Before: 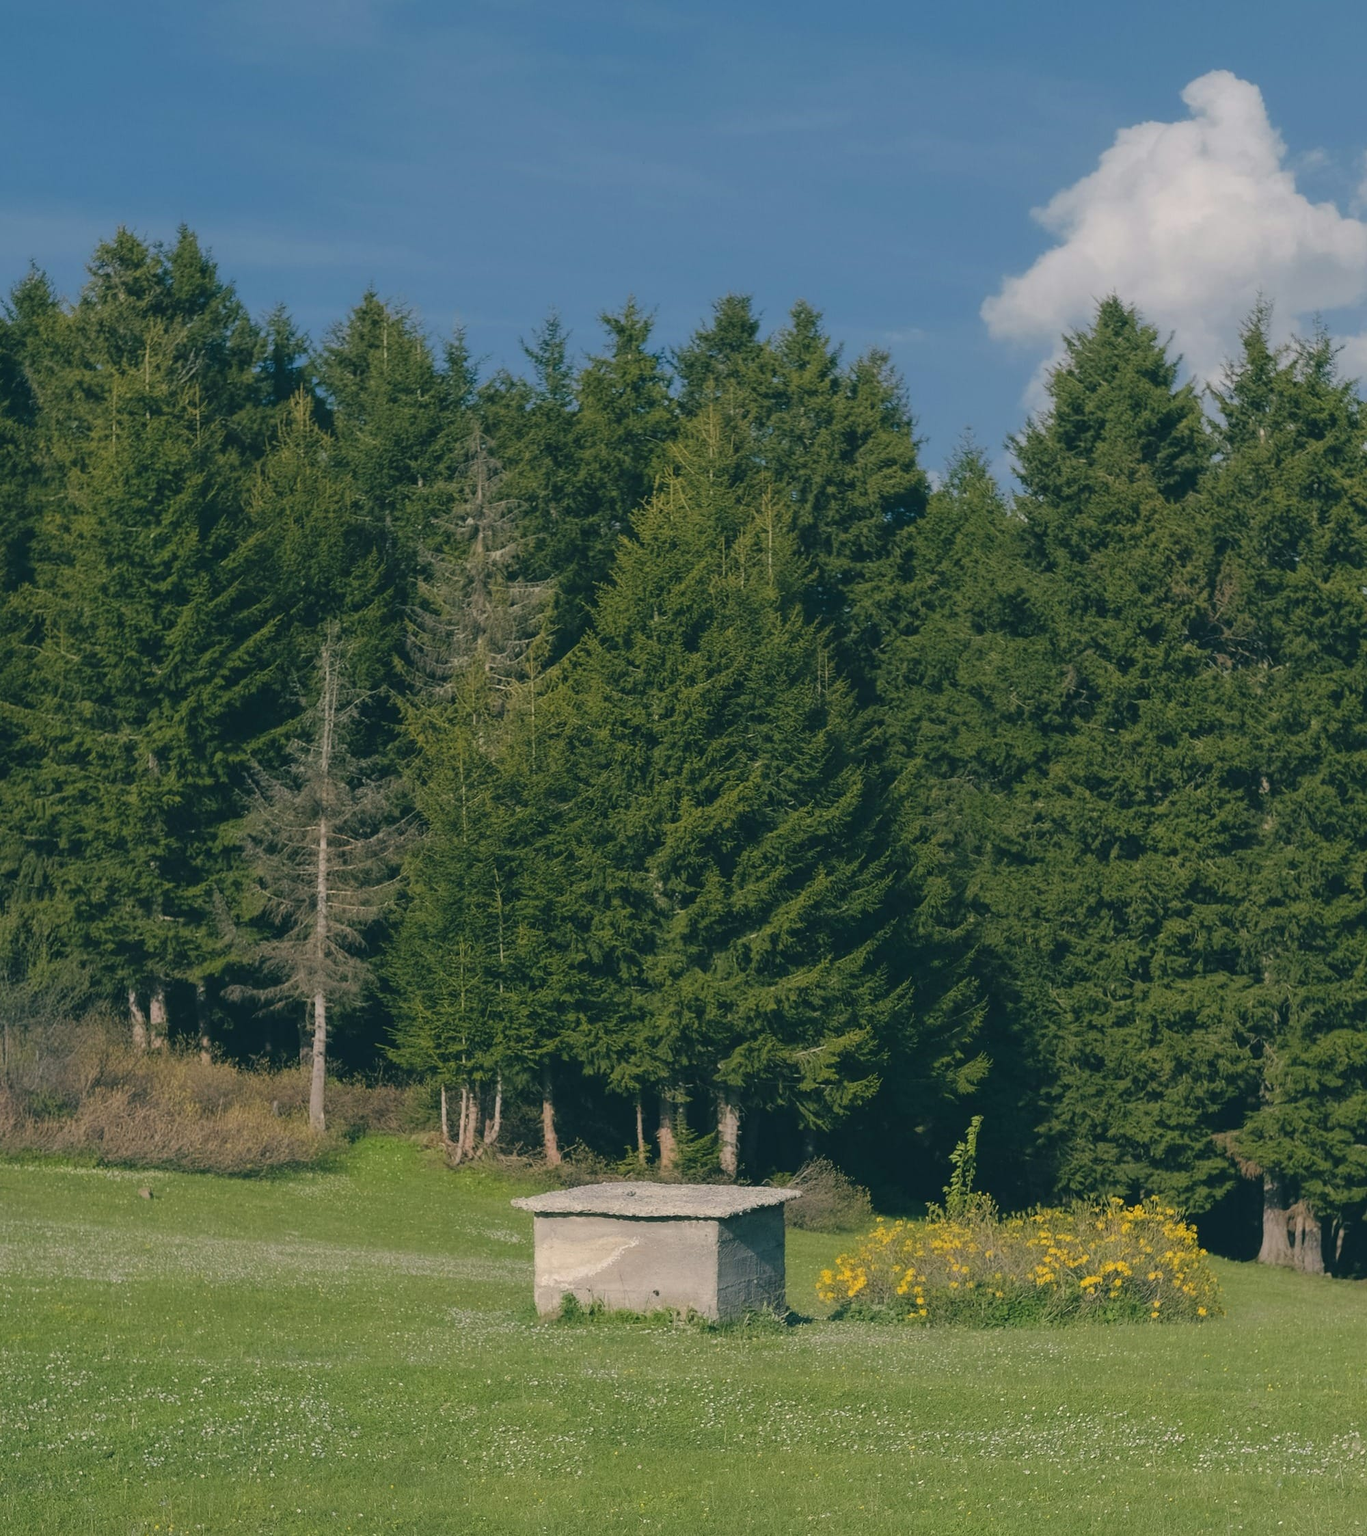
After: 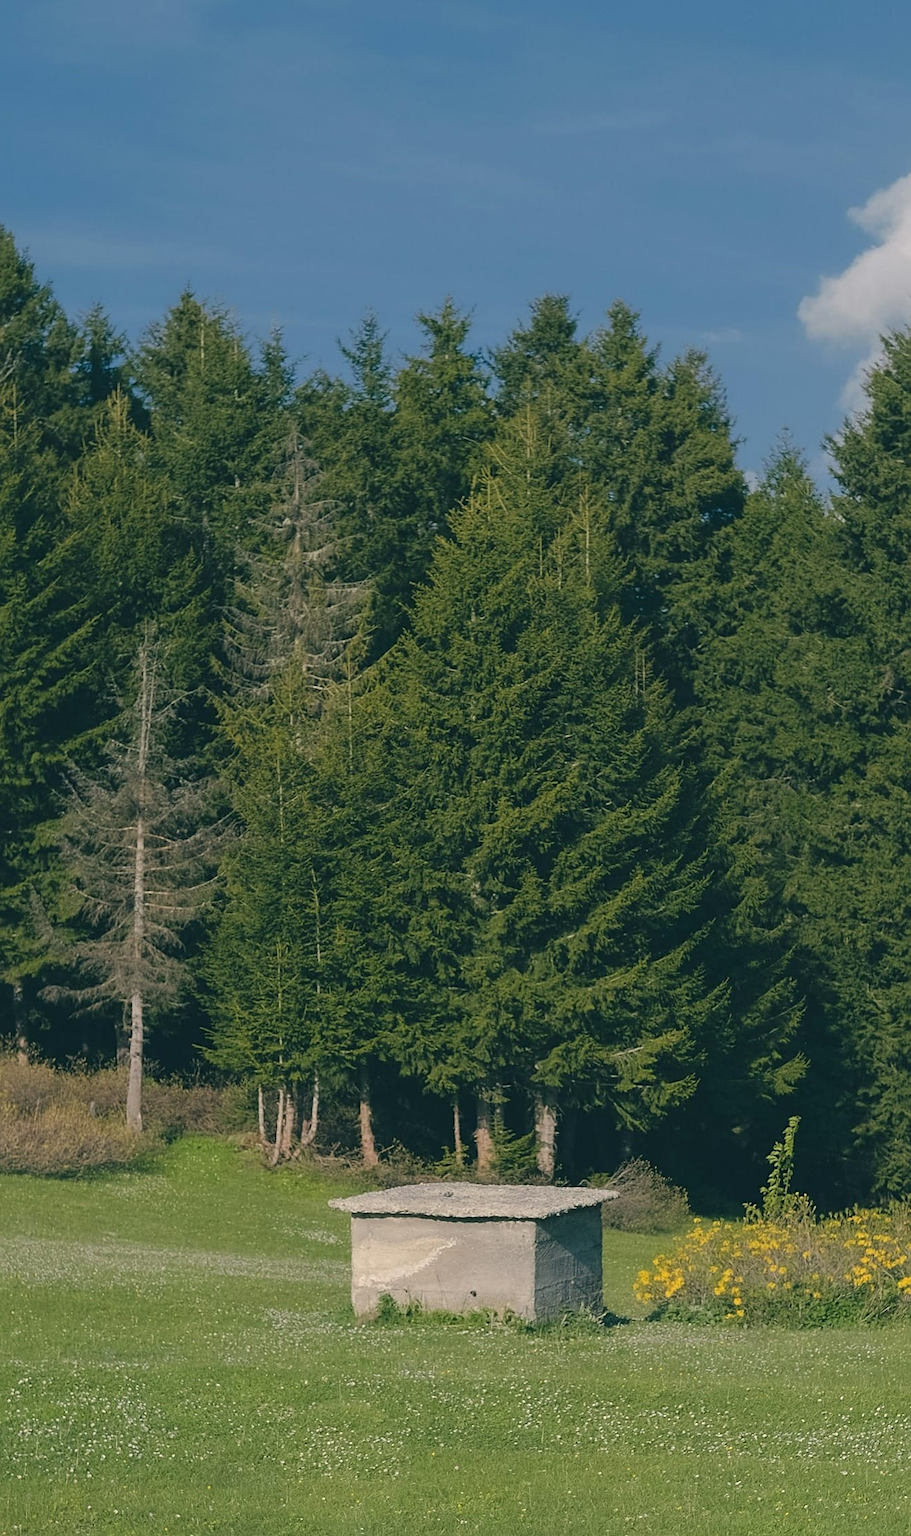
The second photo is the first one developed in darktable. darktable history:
sharpen: radius 2.529, amount 0.323
crop and rotate: left 13.409%, right 19.924%
